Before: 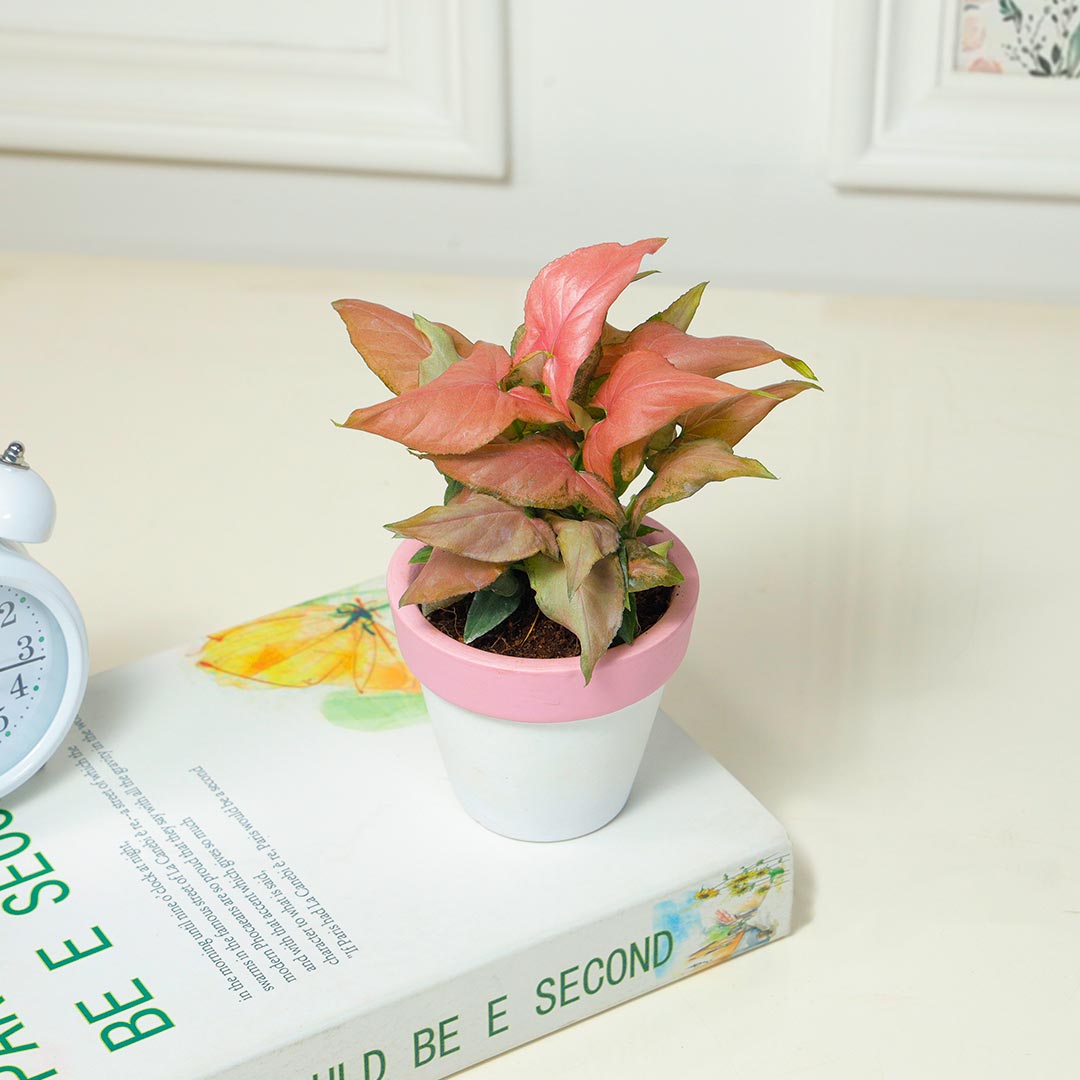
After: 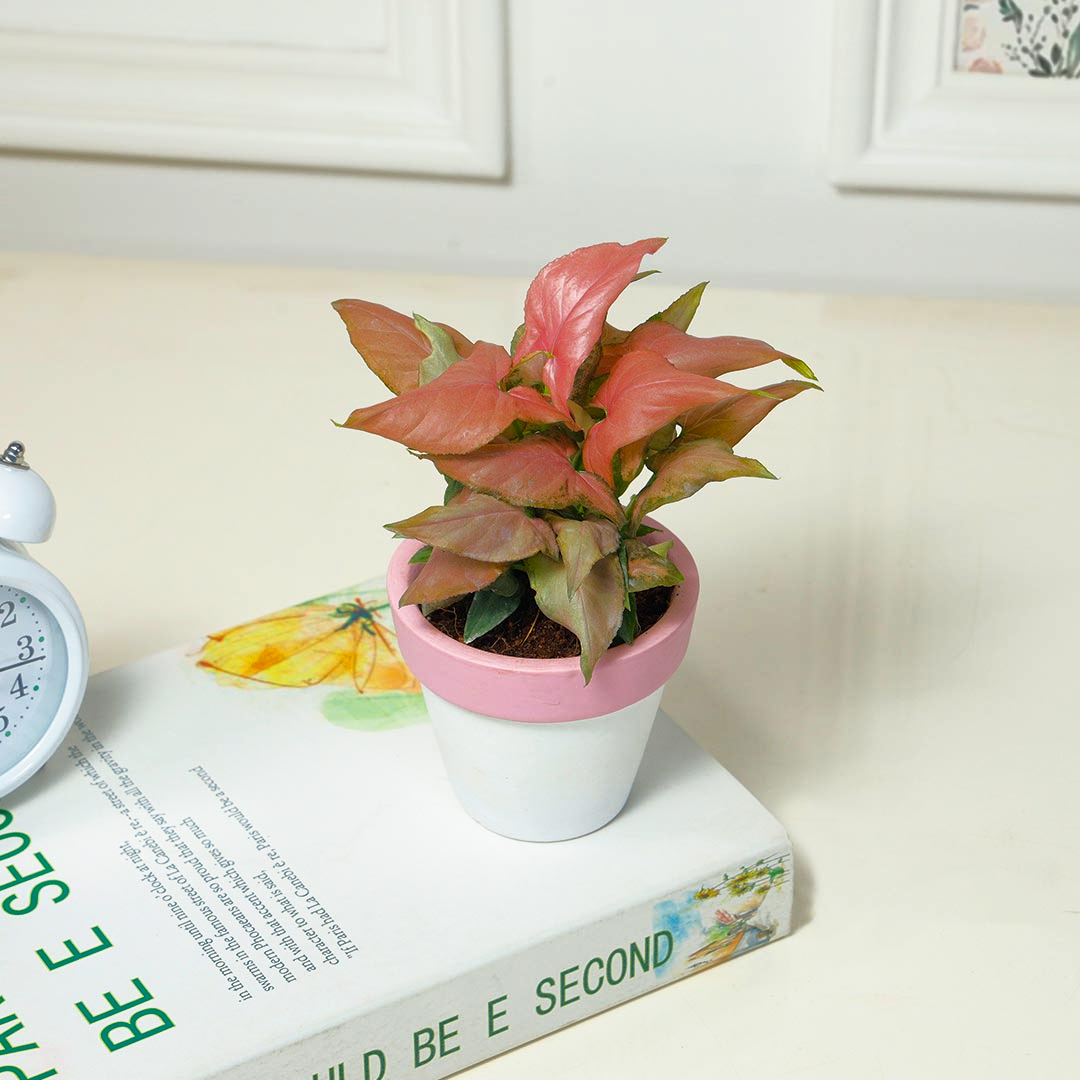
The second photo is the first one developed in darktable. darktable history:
tone curve: curves: ch0 [(0, 0) (0.48, 0.431) (0.7, 0.609) (0.864, 0.854) (1, 1)], color space Lab, independent channels, preserve colors none
